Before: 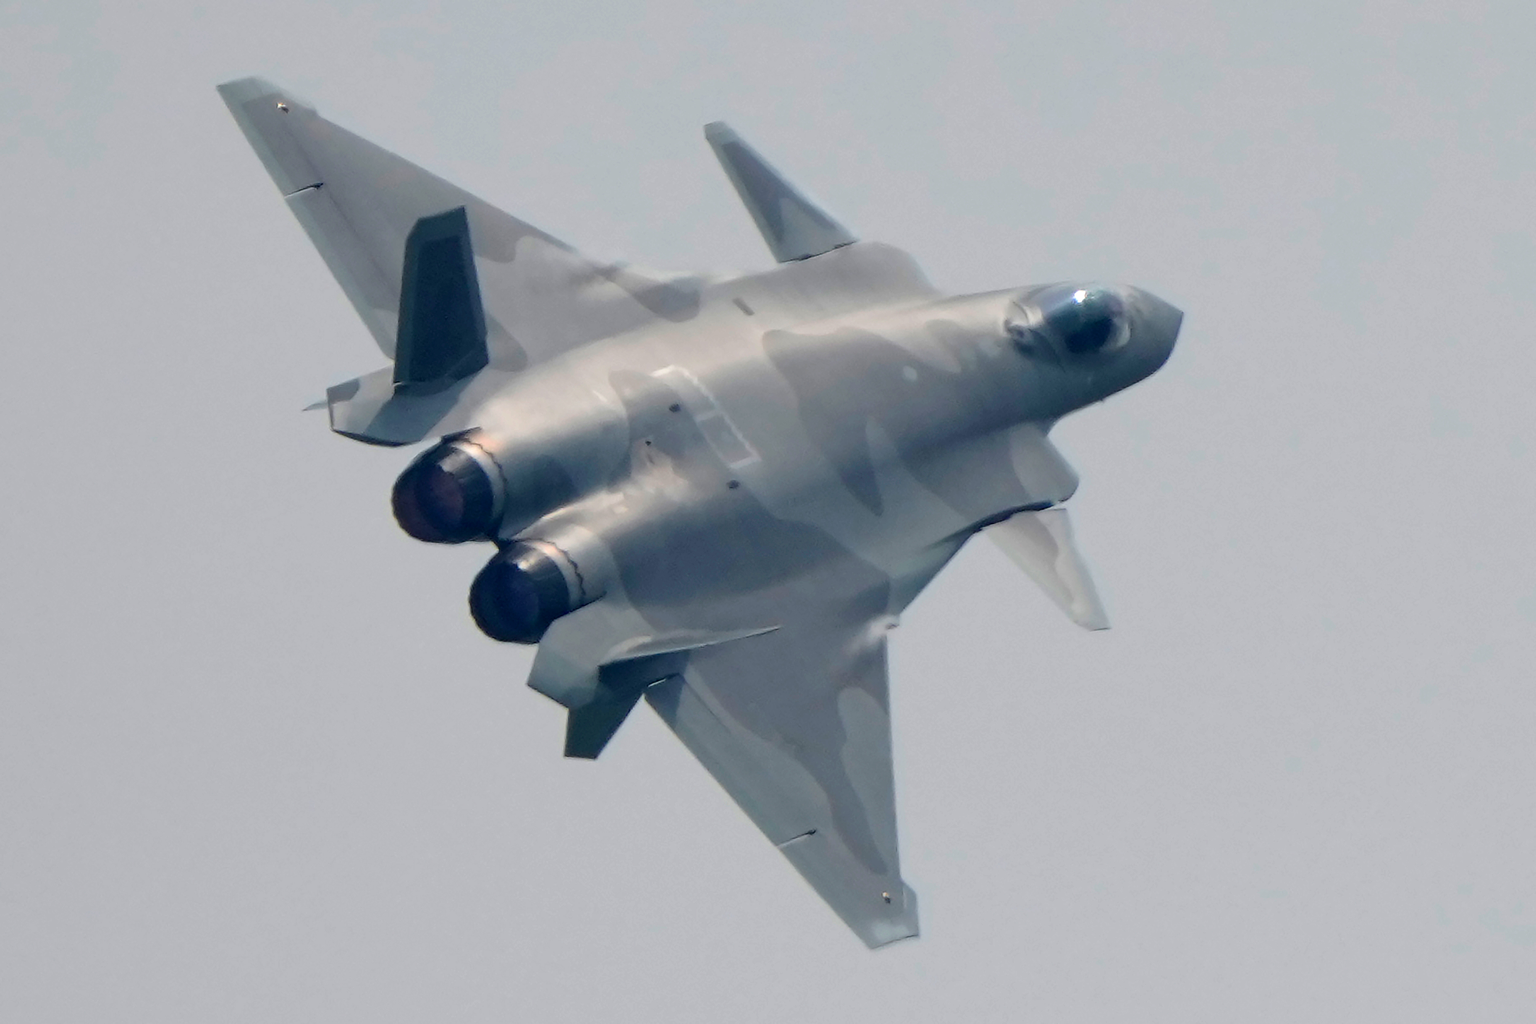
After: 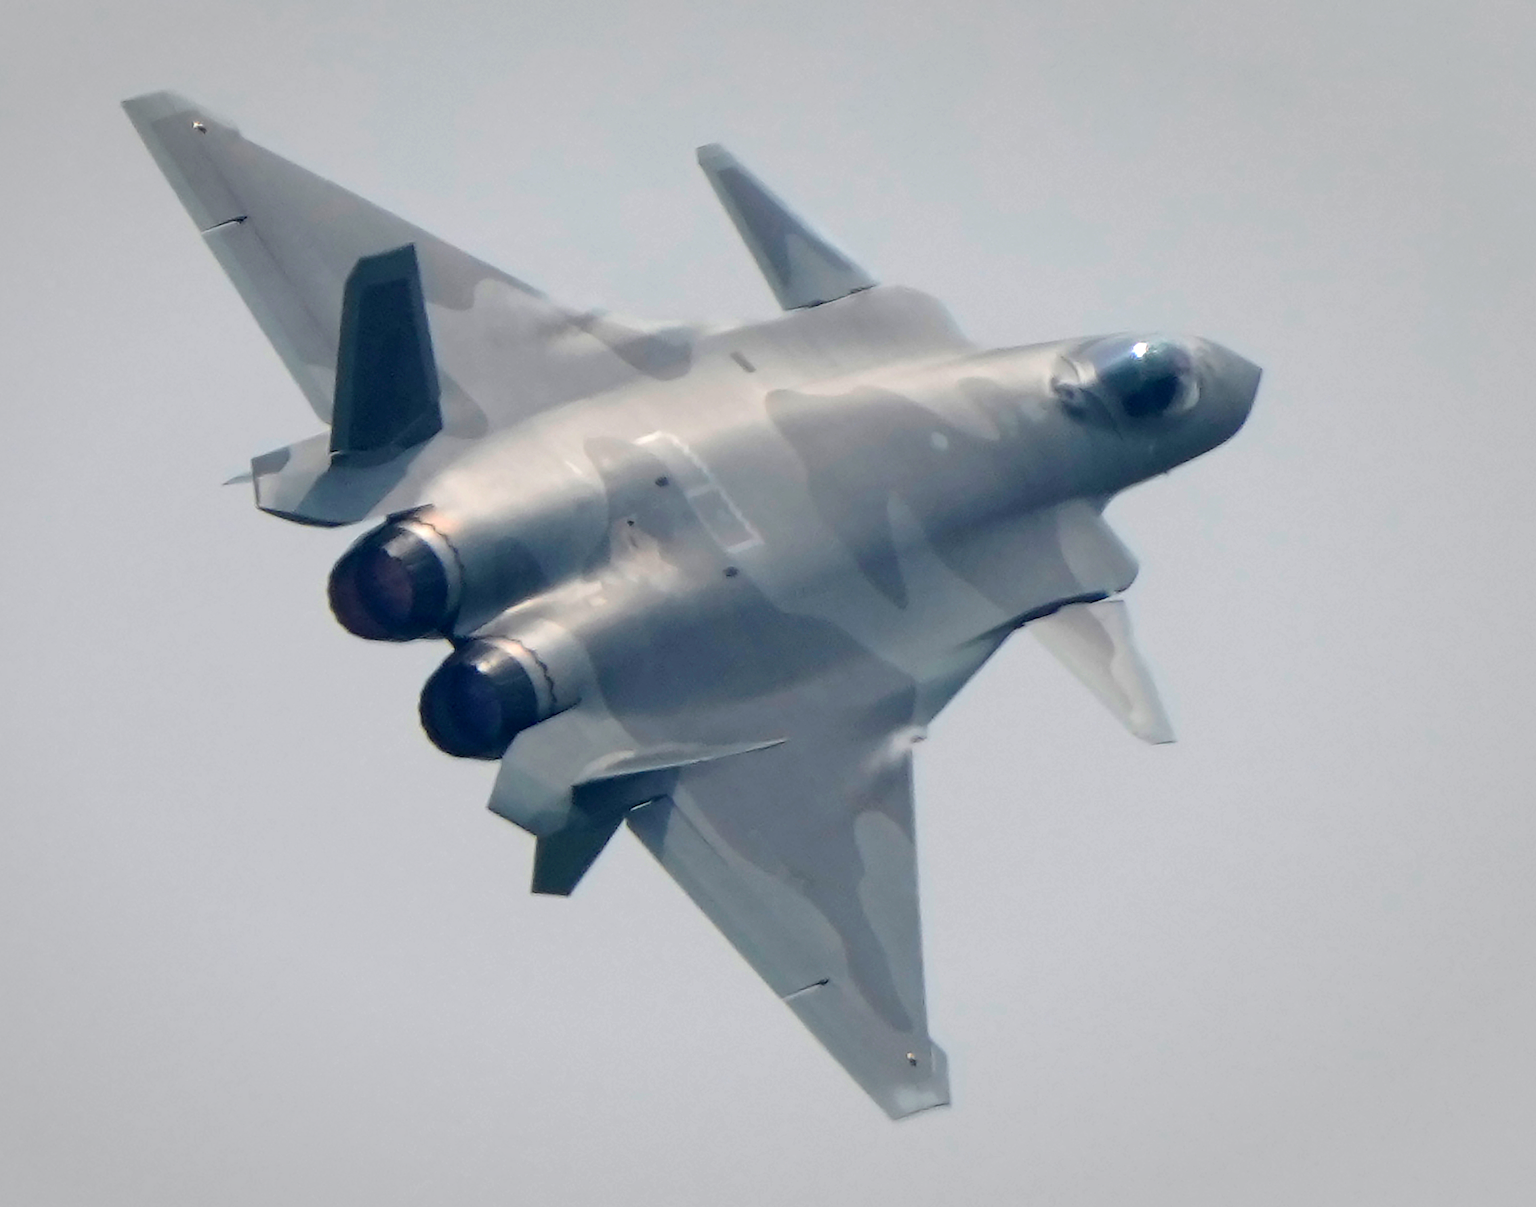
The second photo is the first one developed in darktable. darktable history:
exposure: exposure 0.203 EV, compensate highlight preservation false
vignetting: fall-off start 79.48%, brightness -0.153, center (-0.147, 0.02), width/height ratio 1.326
crop: left 7.42%, right 7.803%
